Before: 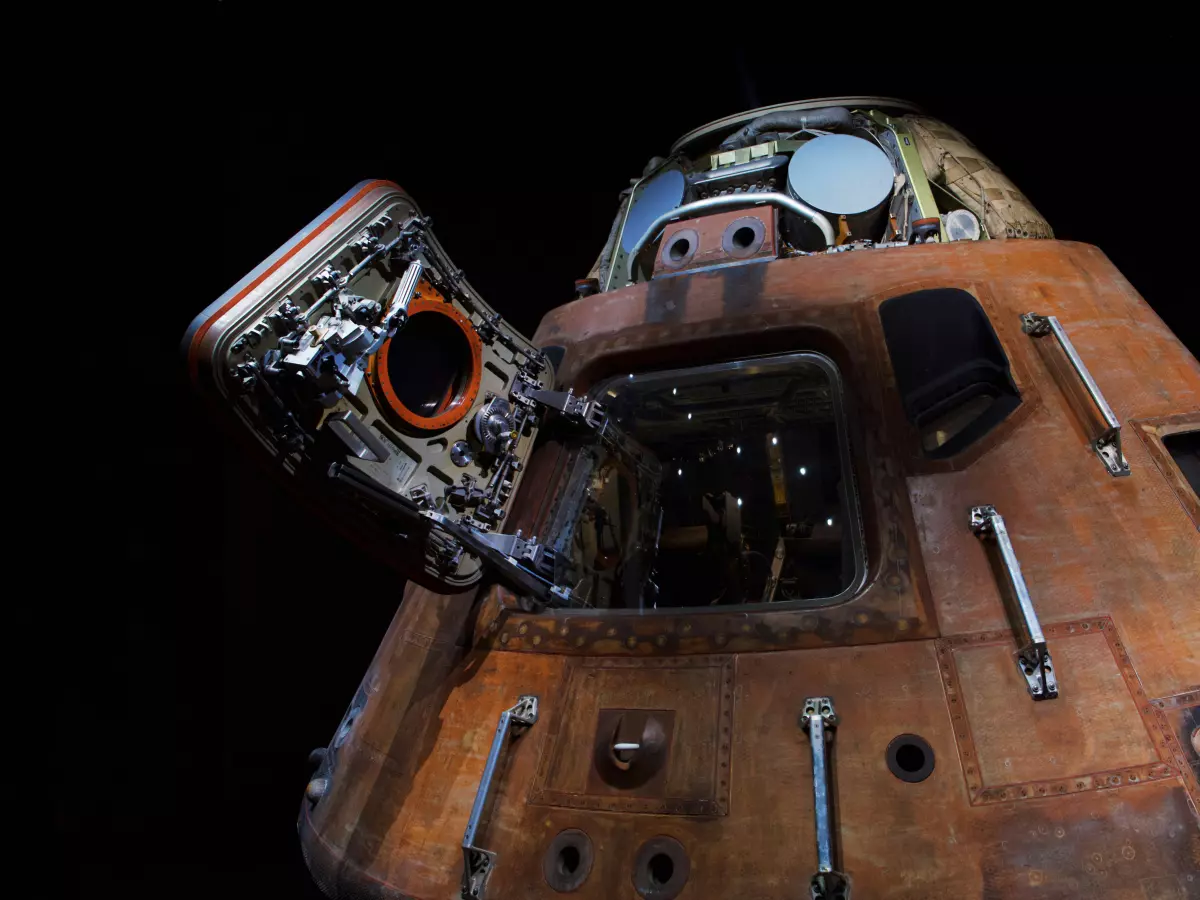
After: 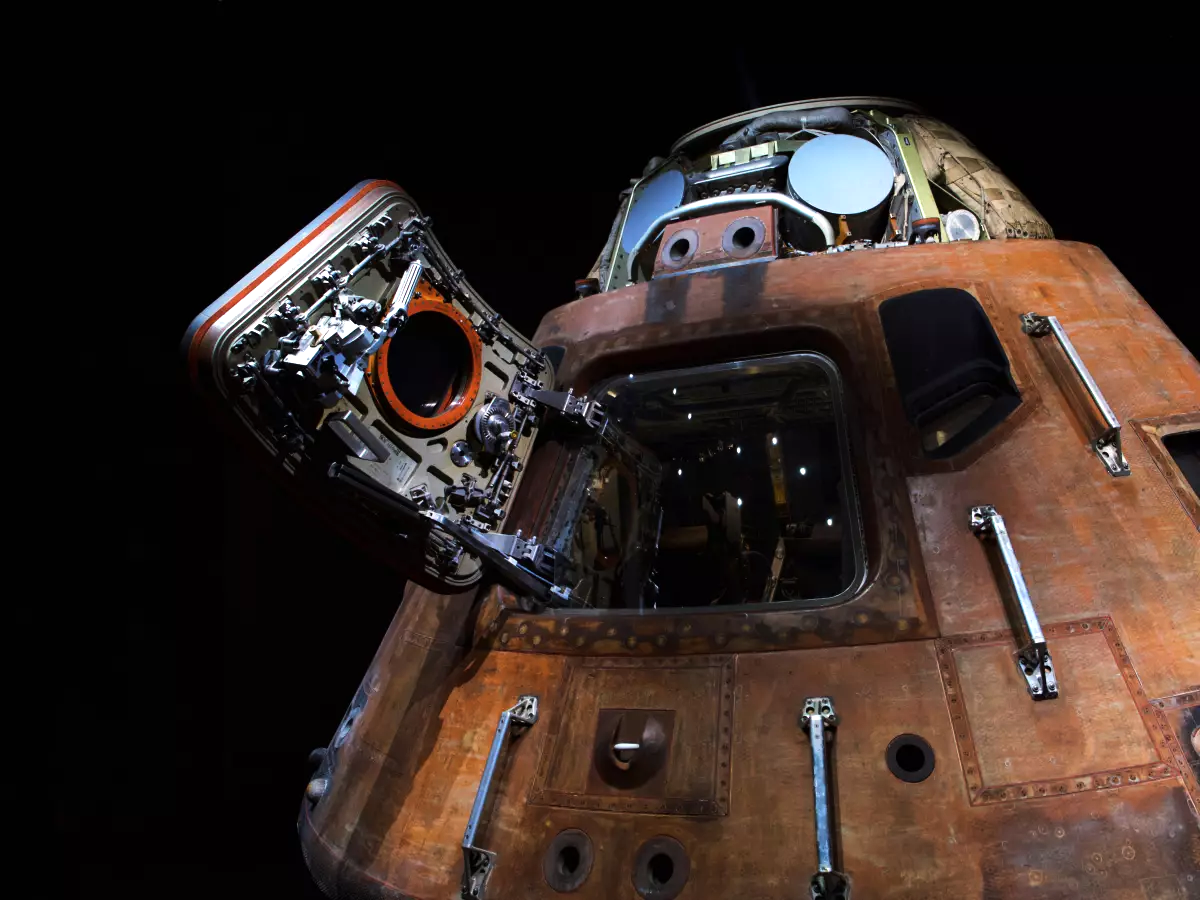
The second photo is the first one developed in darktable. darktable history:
tone equalizer: -8 EV -0.384 EV, -7 EV -0.419 EV, -6 EV -0.363 EV, -5 EV -0.204 EV, -3 EV 0.249 EV, -2 EV 0.312 EV, -1 EV 0.375 EV, +0 EV 0.427 EV, edges refinement/feathering 500, mask exposure compensation -1.57 EV, preserve details no
exposure: exposure 0.298 EV, compensate exposure bias true, compensate highlight preservation false
